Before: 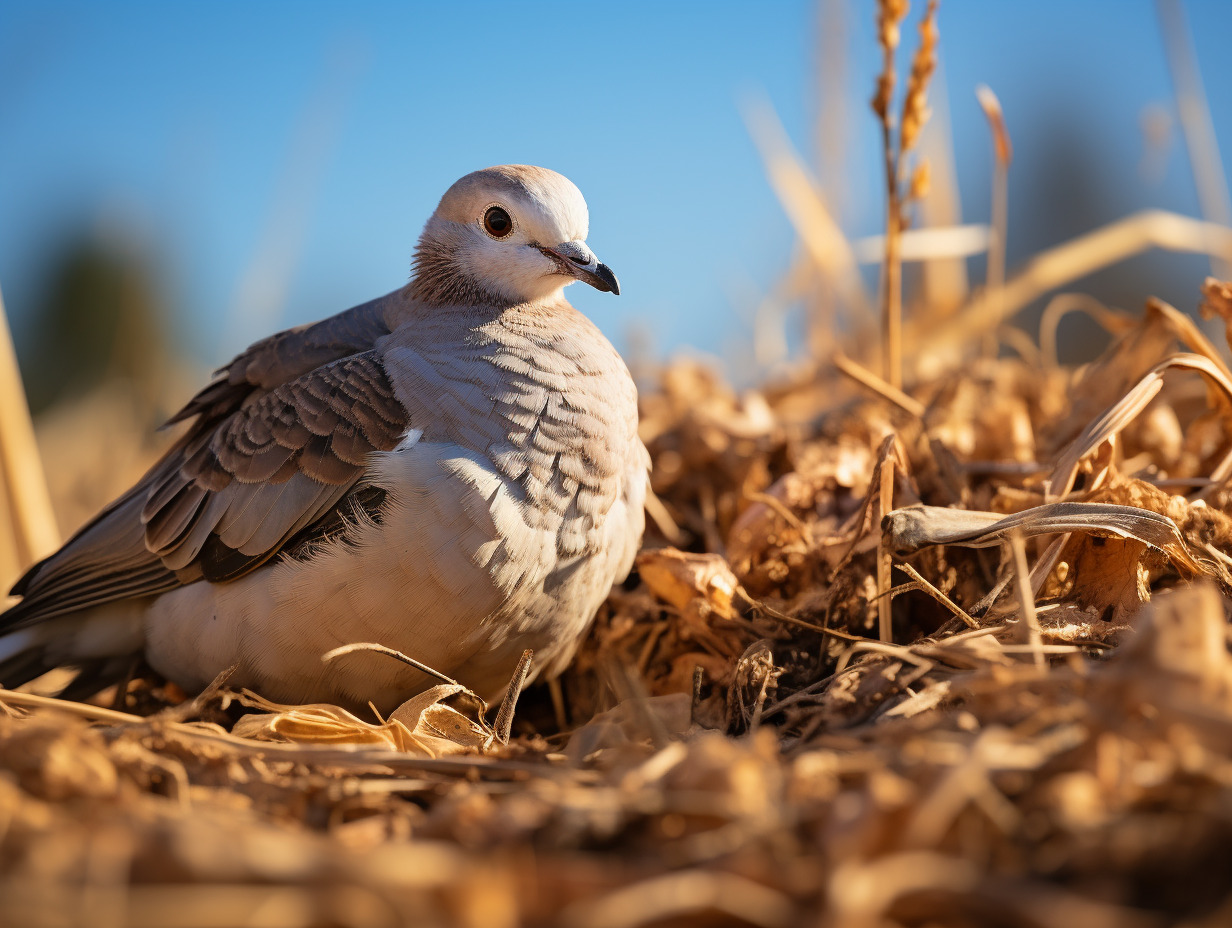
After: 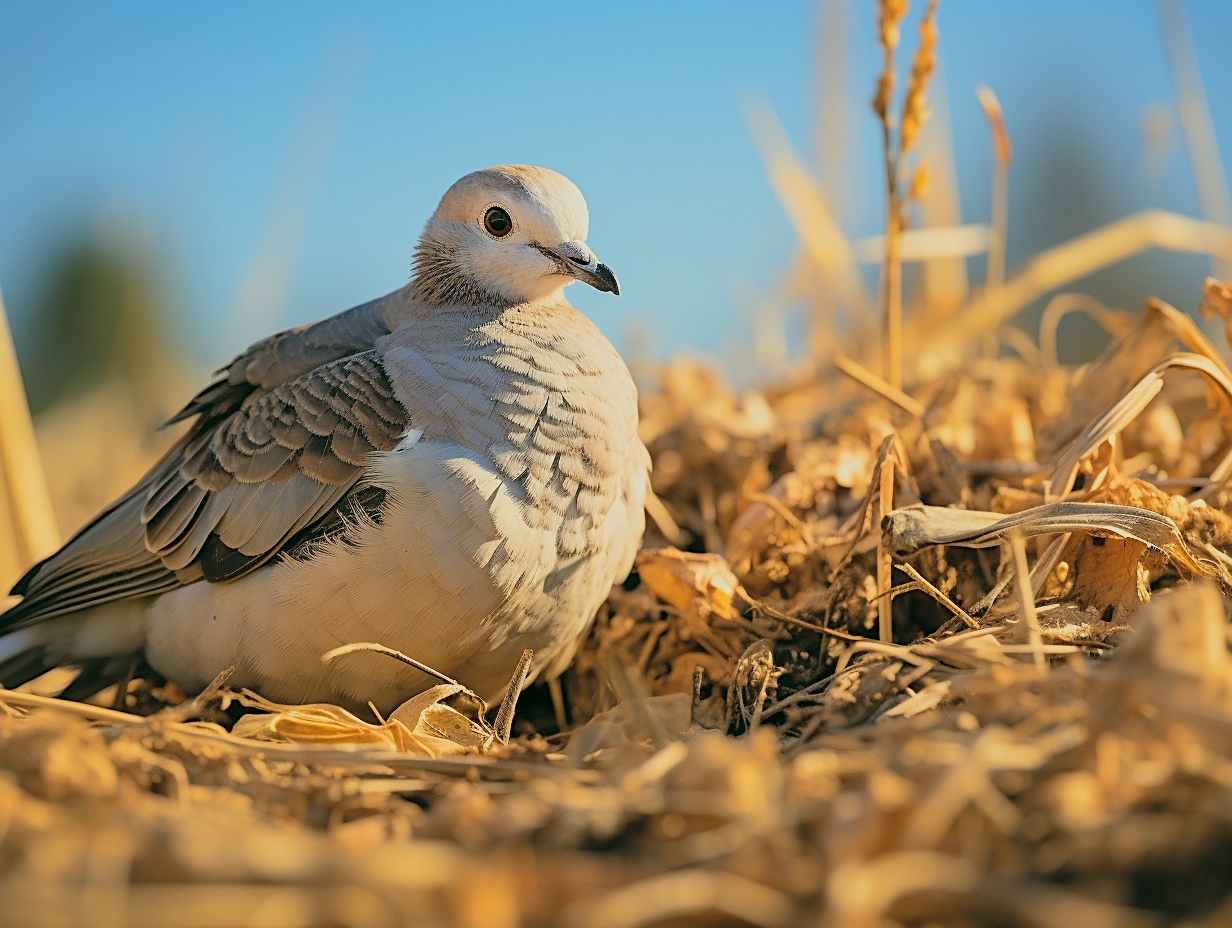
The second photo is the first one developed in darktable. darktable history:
global tonemap: drago (0.7, 100)
white balance: red 1, blue 1
sharpen: amount 0.55
color correction: highlights a* -0.482, highlights b* 9.48, shadows a* -9.48, shadows b* 0.803
